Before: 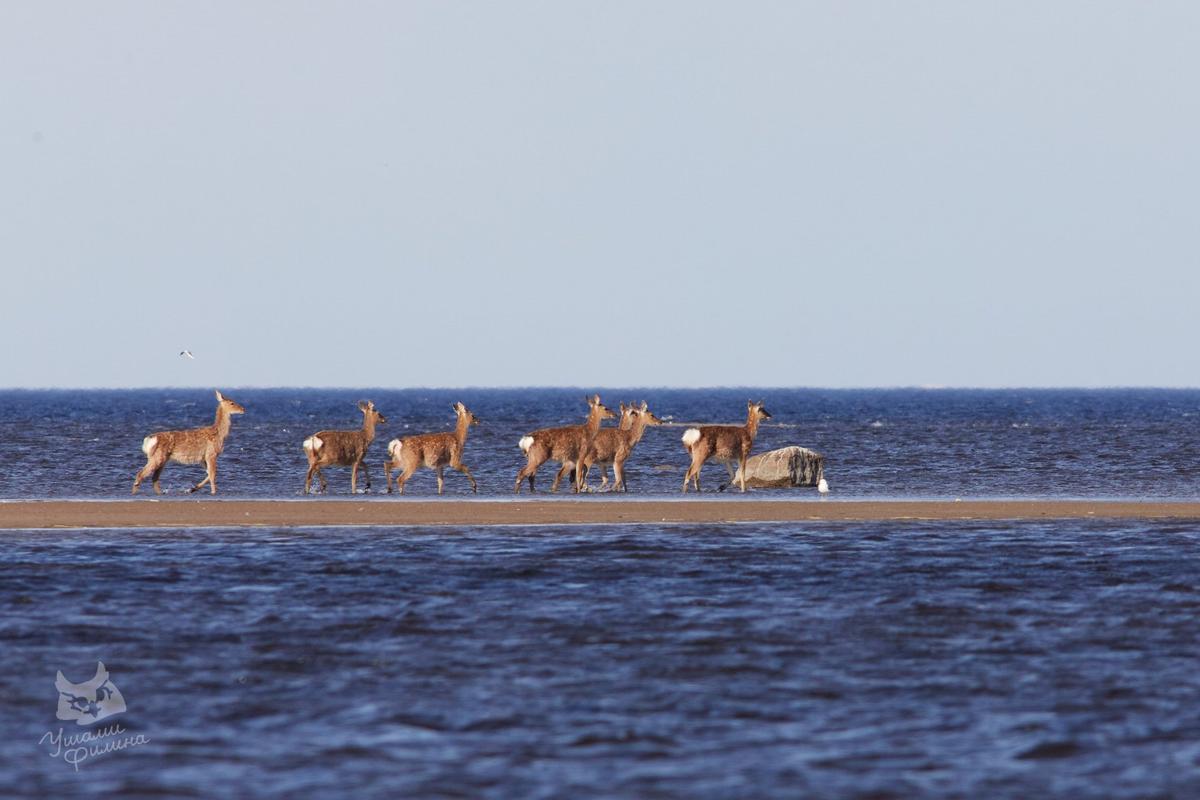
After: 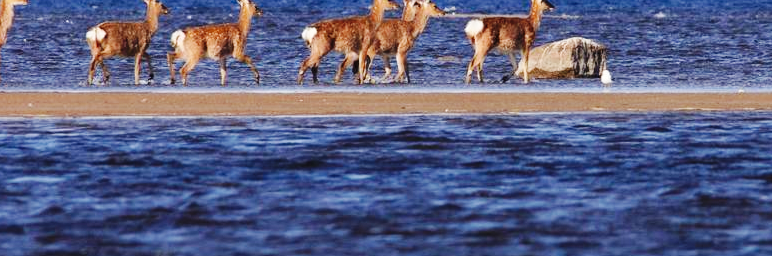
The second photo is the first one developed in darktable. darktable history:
base curve: curves: ch0 [(0, 0) (0.036, 0.025) (0.121, 0.166) (0.206, 0.329) (0.605, 0.79) (1, 1)], preserve colors none
crop: left 18.091%, top 51.13%, right 17.525%, bottom 16.85%
